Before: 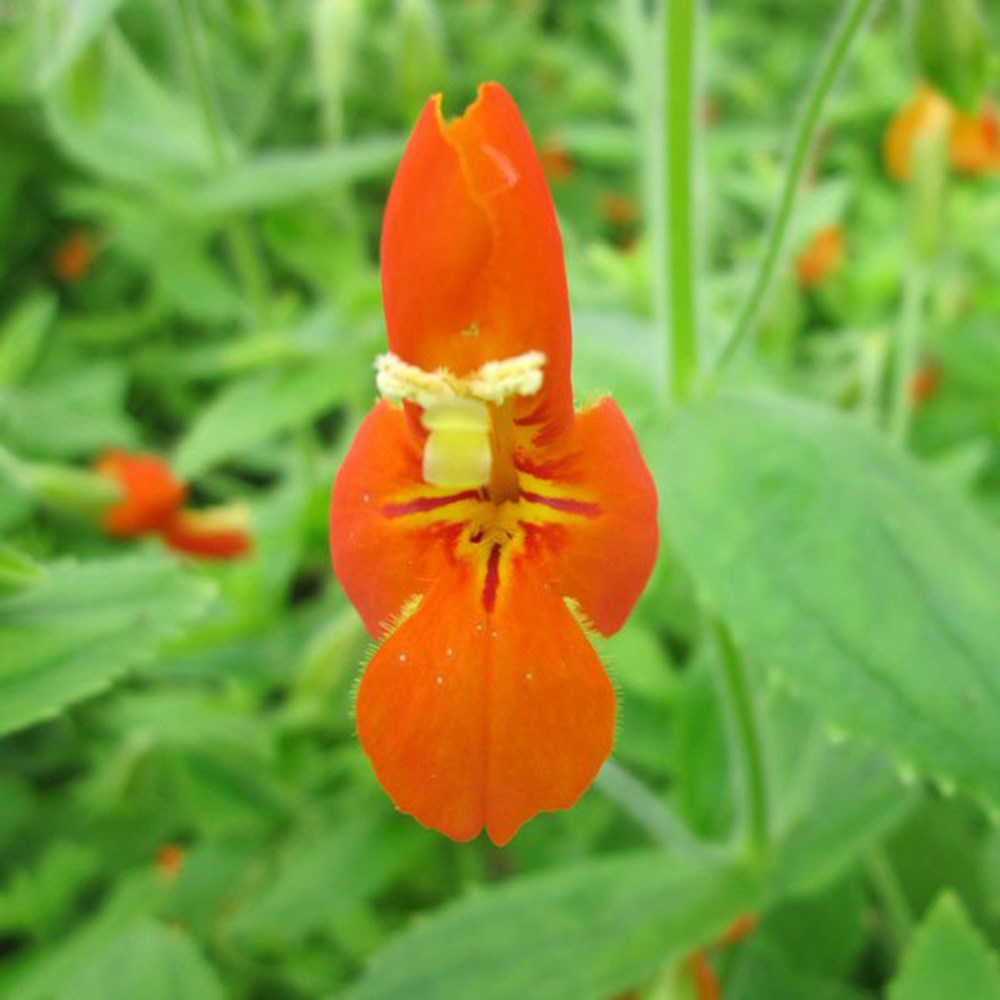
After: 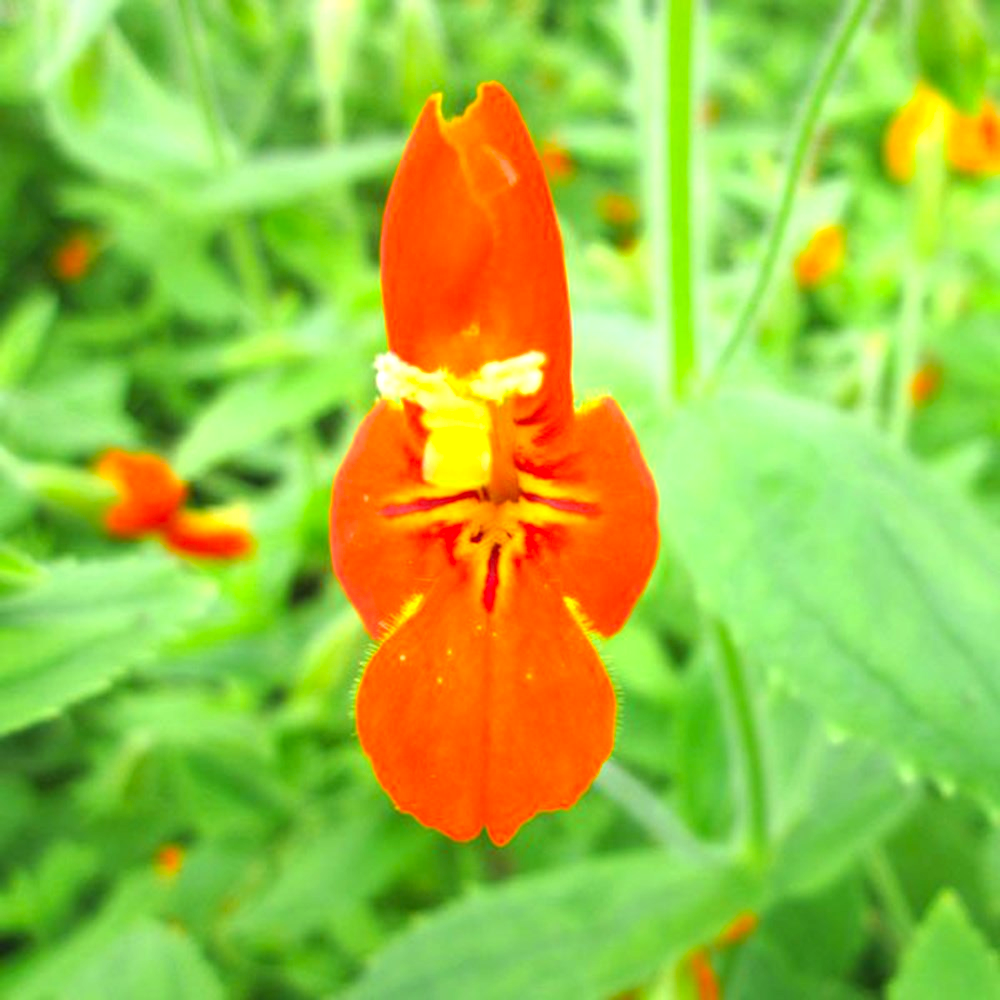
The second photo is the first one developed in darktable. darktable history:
color zones: curves: ch0 [(0.224, 0.526) (0.75, 0.5)]; ch1 [(0.055, 0.526) (0.224, 0.761) (0.377, 0.526) (0.75, 0.5)]
exposure: exposure 0.6 EV, compensate highlight preservation false
